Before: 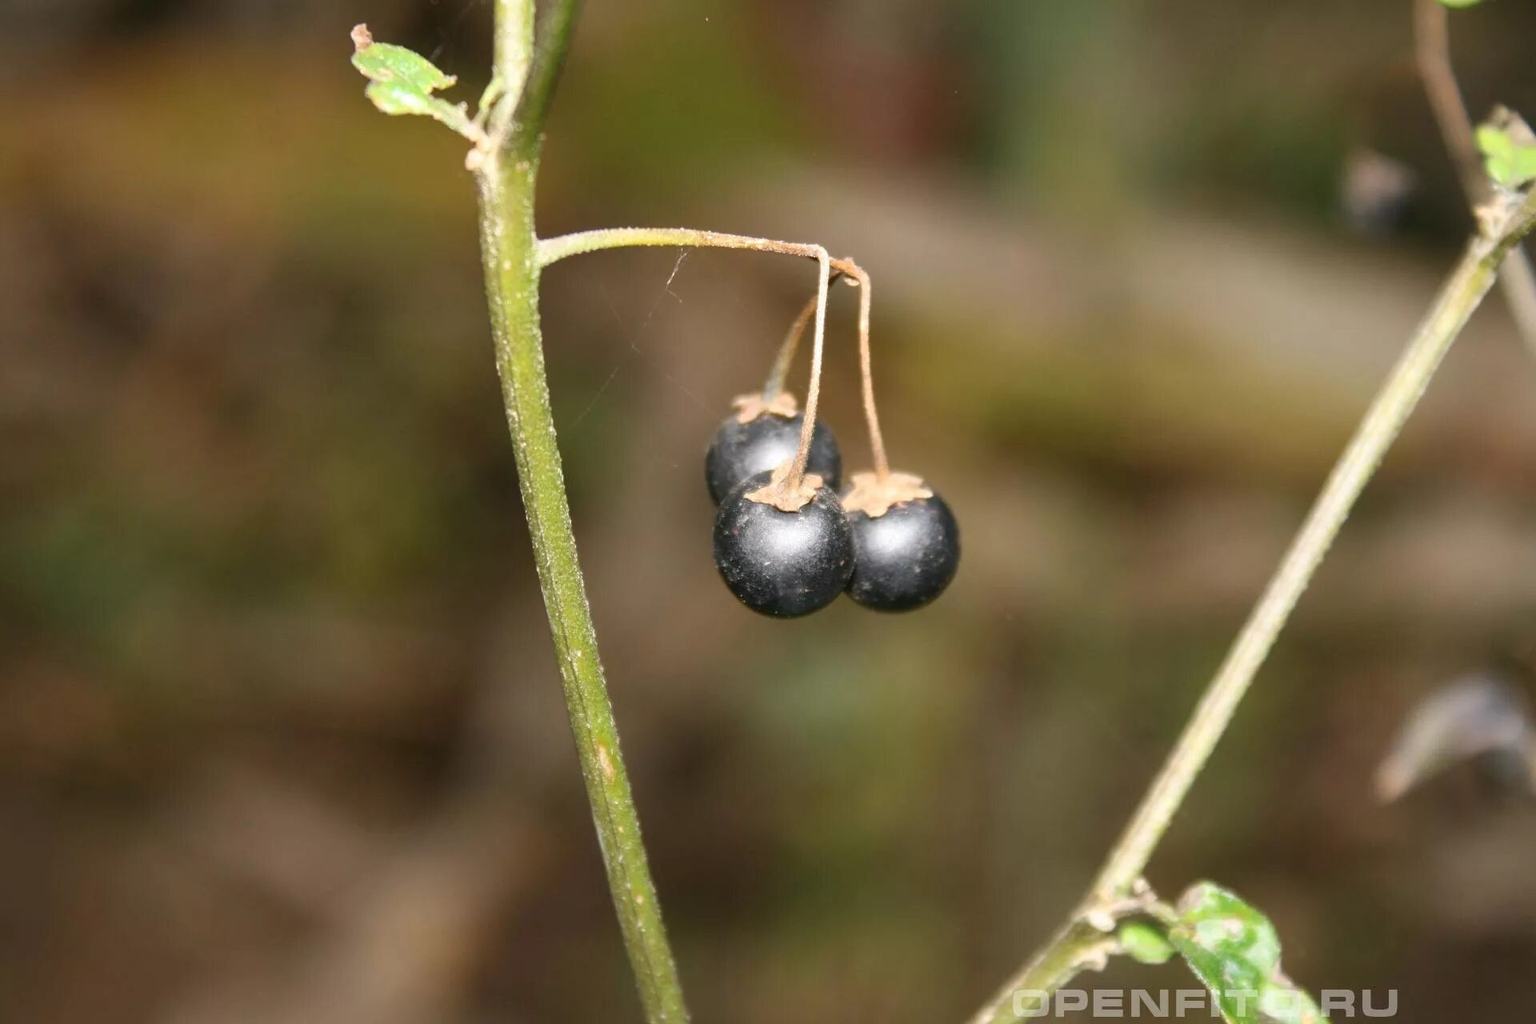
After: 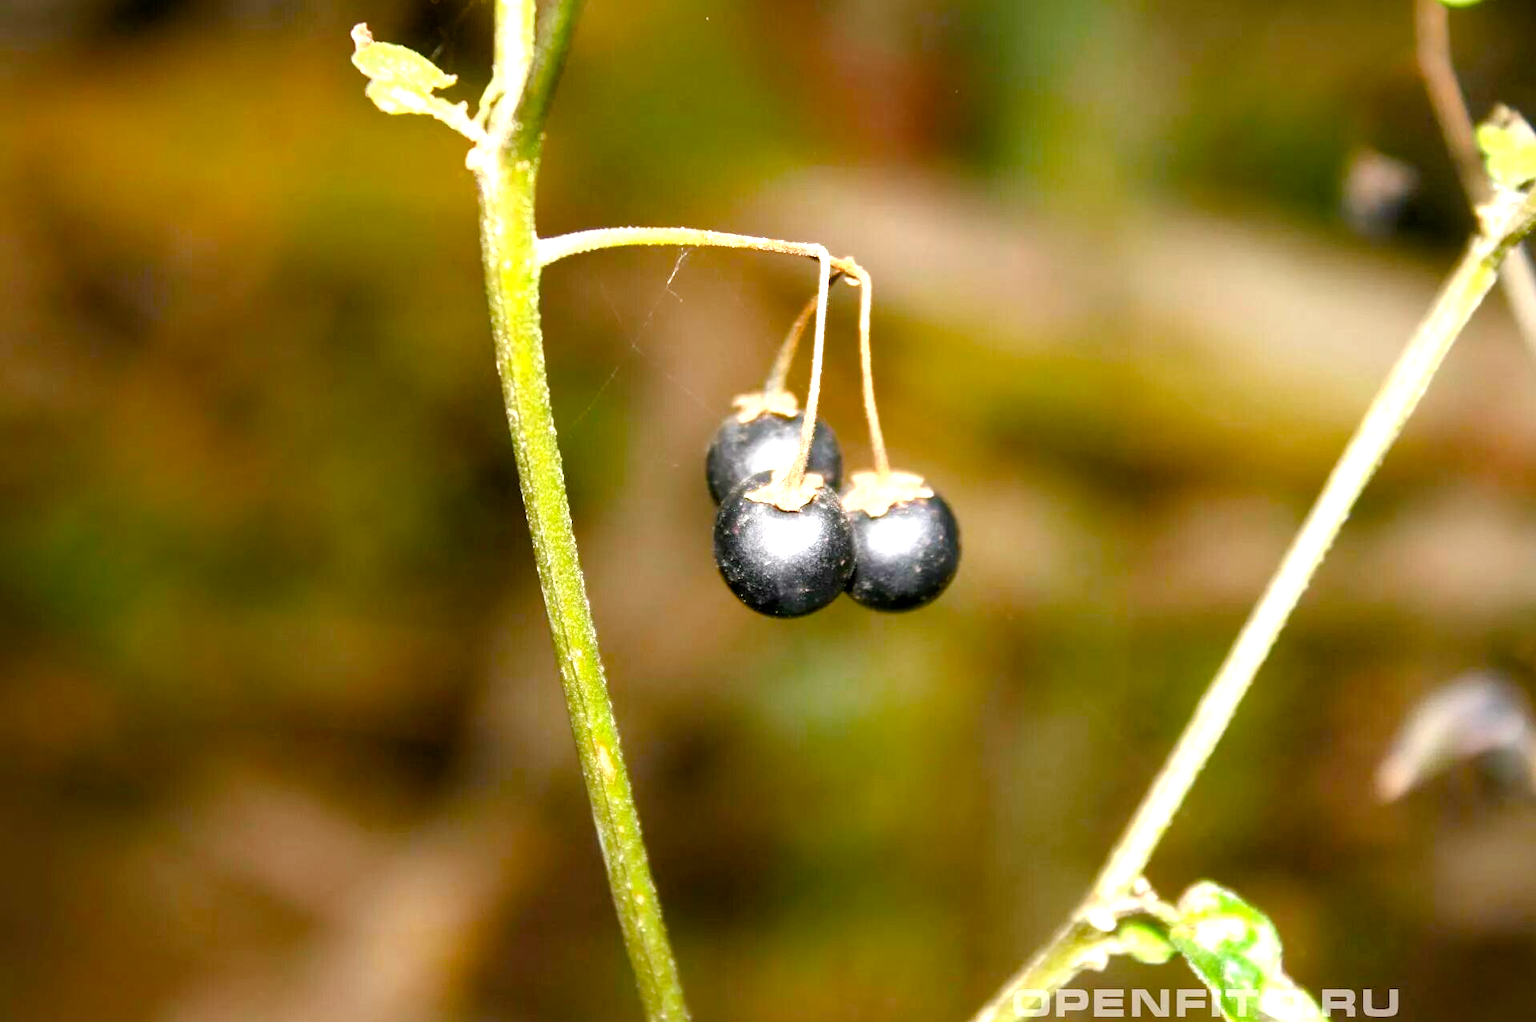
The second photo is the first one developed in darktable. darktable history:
crop: top 0.094%, bottom 0.103%
tone equalizer: -8 EV -1.11 EV, -7 EV -0.985 EV, -6 EV -0.901 EV, -5 EV -0.617 EV, -3 EV 0.574 EV, -2 EV 0.867 EV, -1 EV 0.993 EV, +0 EV 1.07 EV
color balance rgb: global offset › luminance -0.506%, perceptual saturation grading › global saturation 40.272%, perceptual saturation grading › highlights -24.946%, perceptual saturation grading › mid-tones 35.202%, perceptual saturation grading › shadows 35.617%, global vibrance 14.789%
